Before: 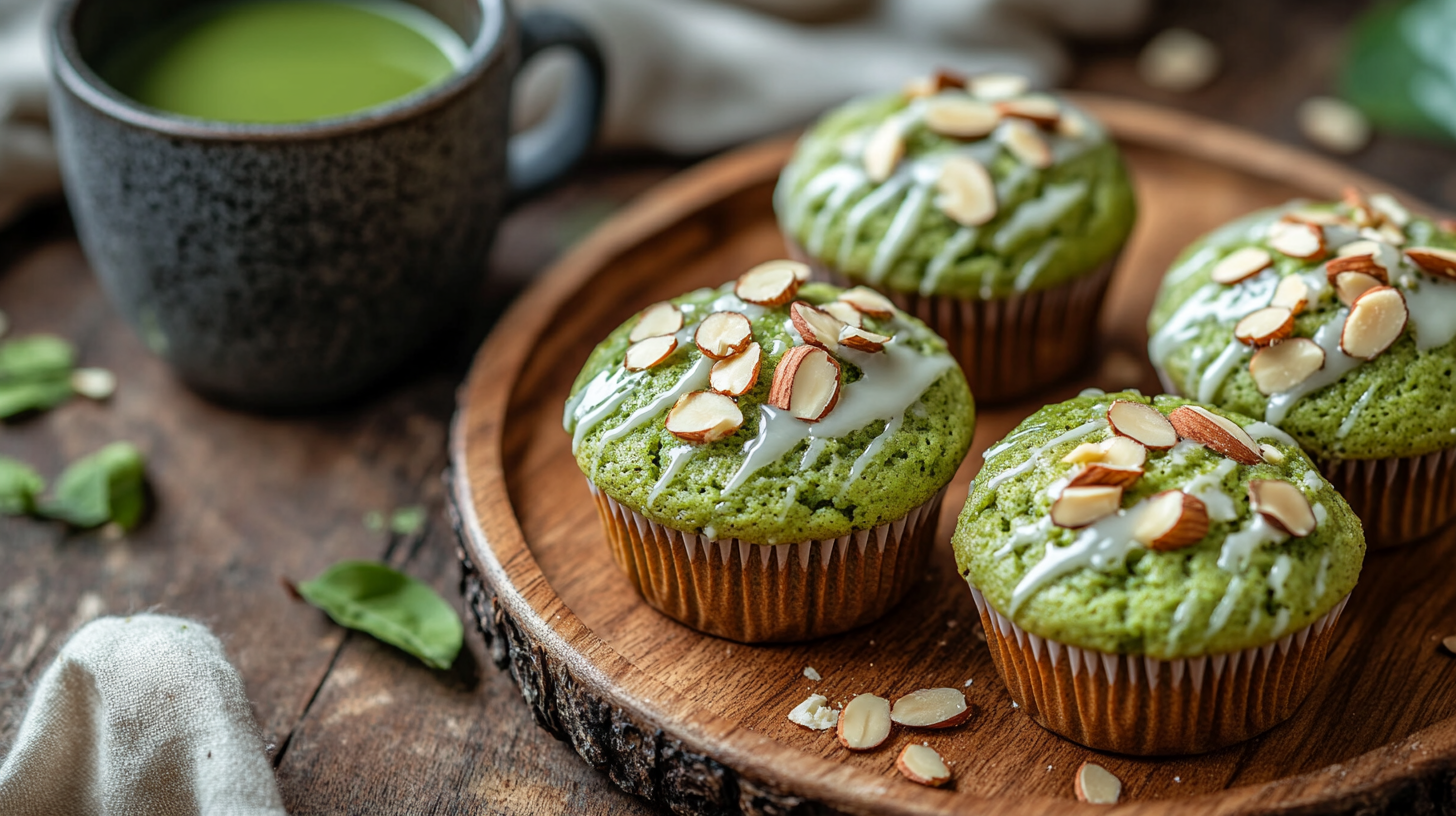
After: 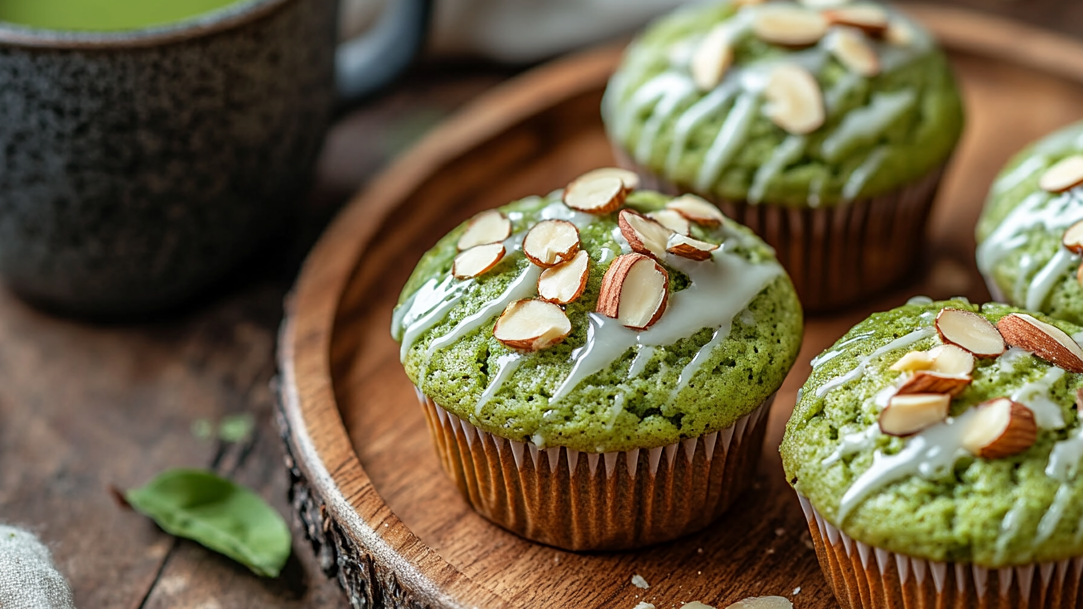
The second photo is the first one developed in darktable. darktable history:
sharpen: amount 0.205
crop and rotate: left 11.838%, top 11.387%, right 13.729%, bottom 13.877%
